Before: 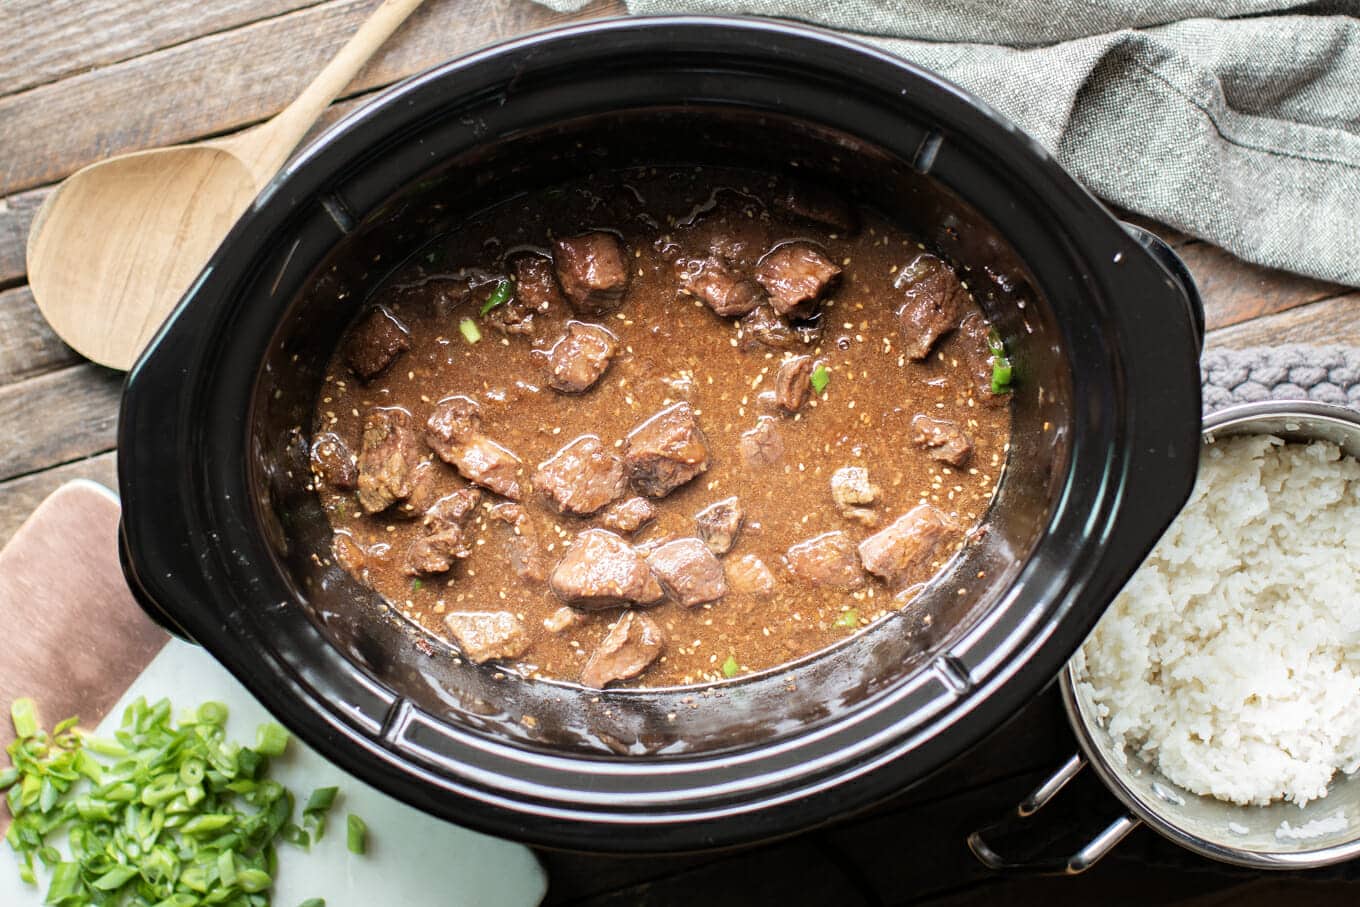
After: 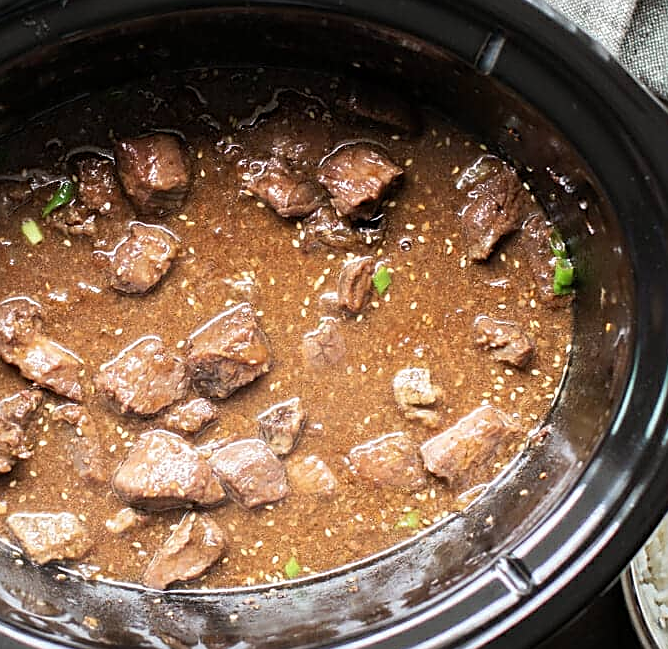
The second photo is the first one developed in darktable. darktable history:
crop: left 32.252%, top 10.976%, right 18.567%, bottom 17.406%
sharpen: on, module defaults
exposure: compensate highlight preservation false
